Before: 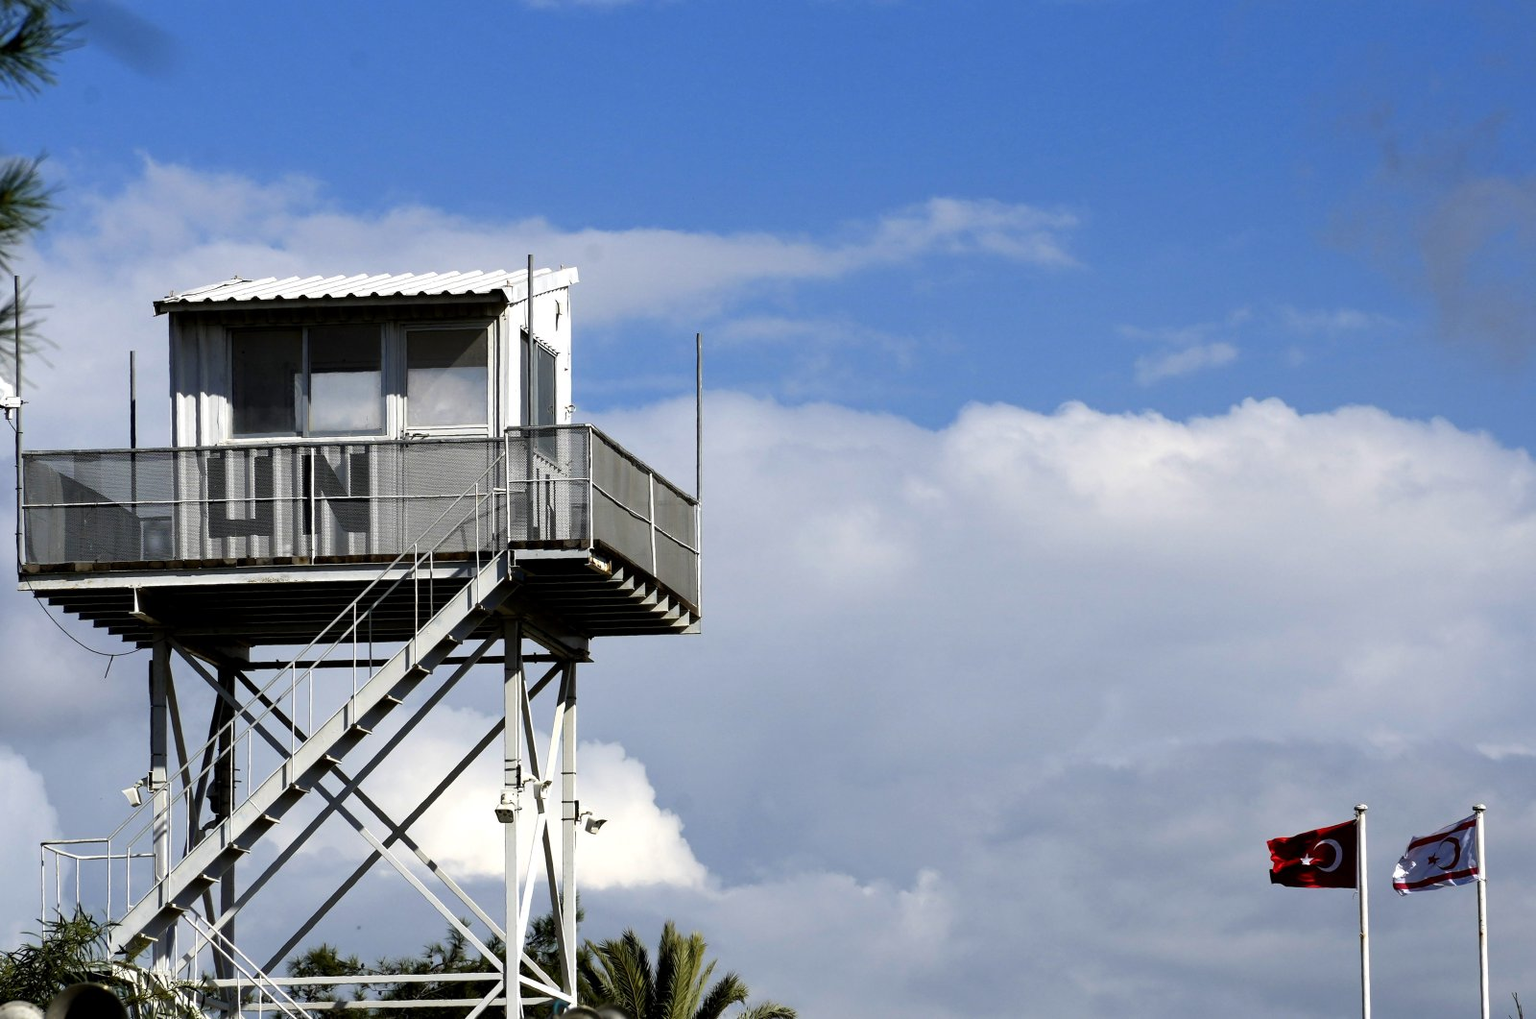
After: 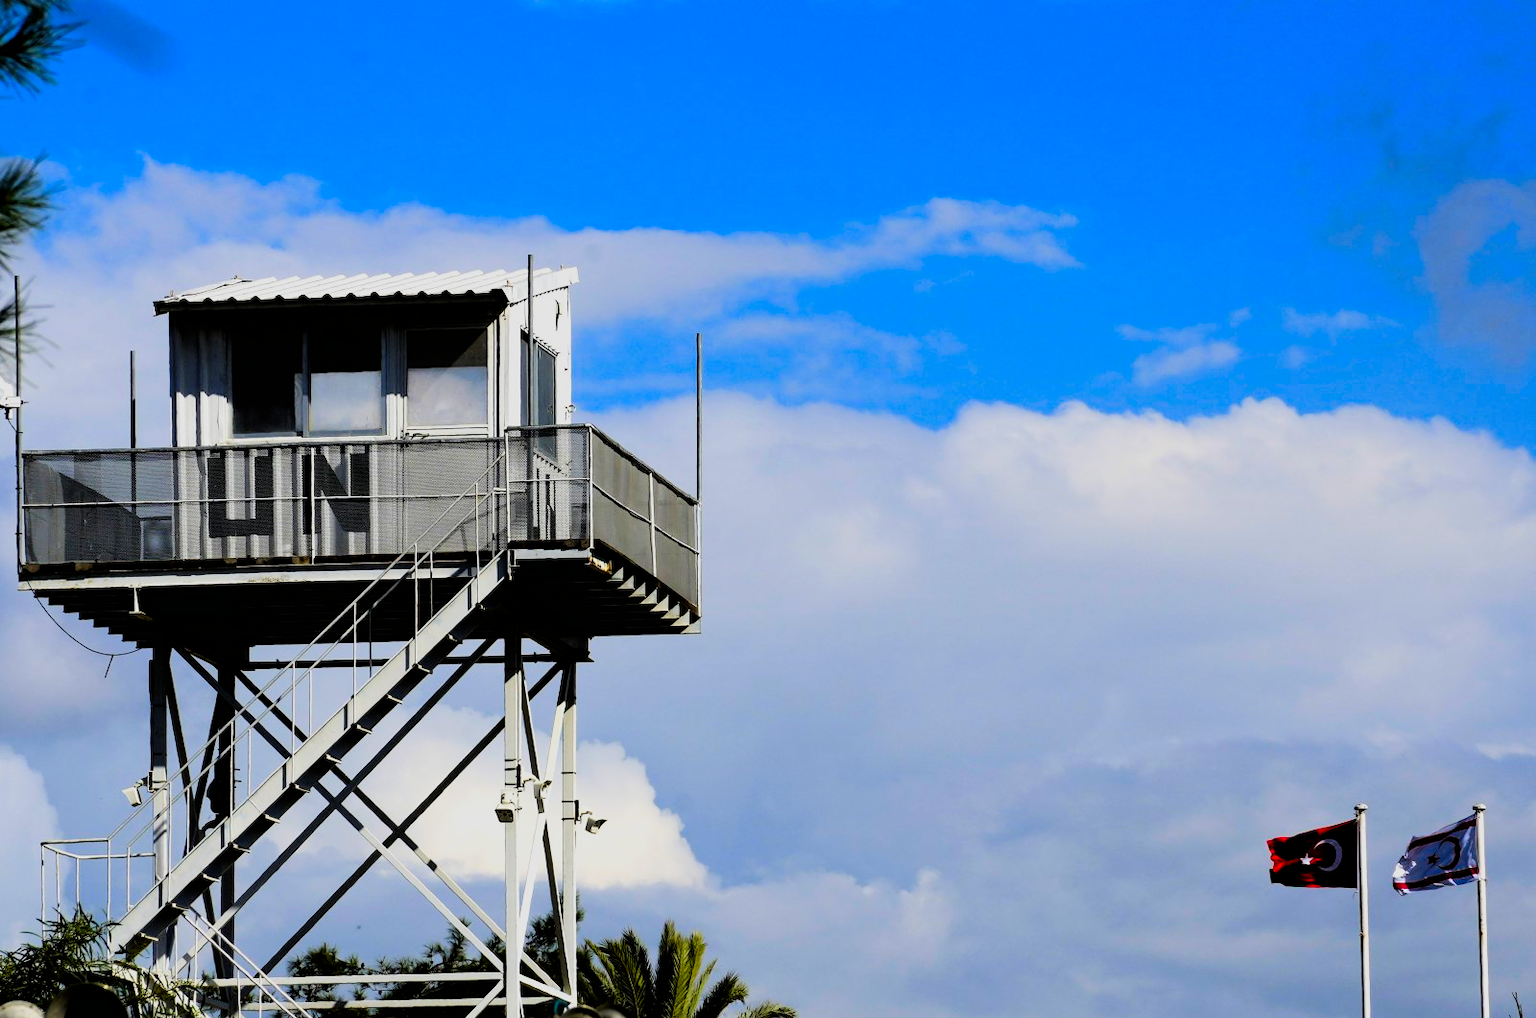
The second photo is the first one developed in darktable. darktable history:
color correction: highlights b* -0.035, saturation 1.85
filmic rgb: black relative exposure -5.15 EV, white relative exposure 3.98 EV, threshold 5.99 EV, hardness 2.89, contrast 1.301, highlights saturation mix -29.42%, enable highlight reconstruction true
